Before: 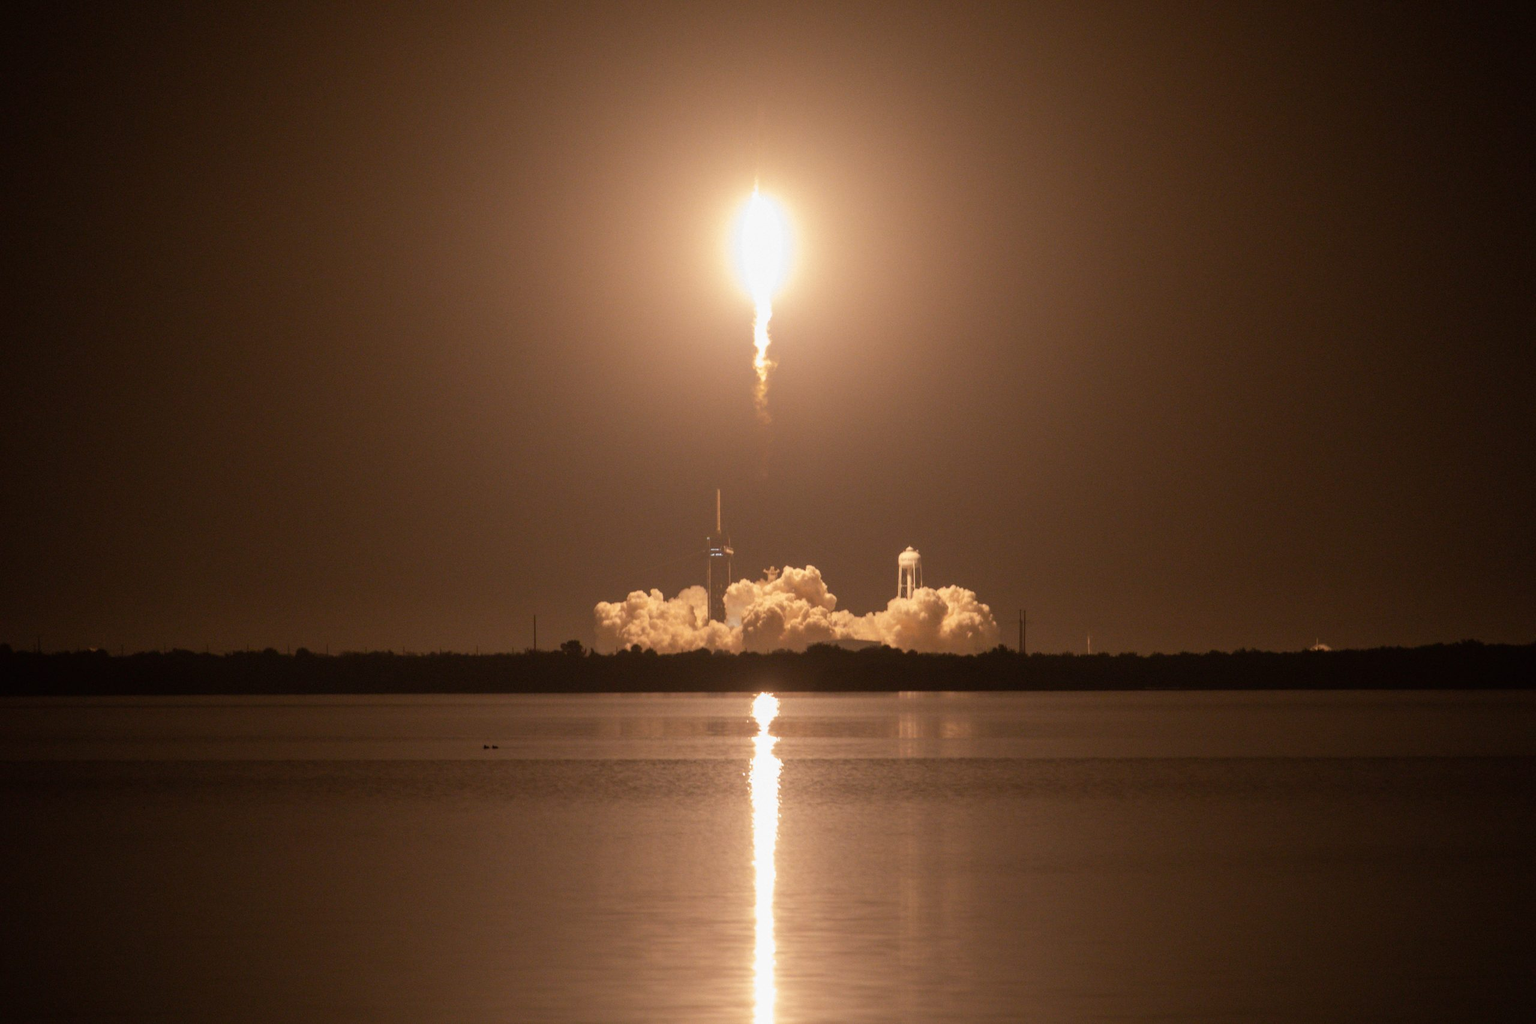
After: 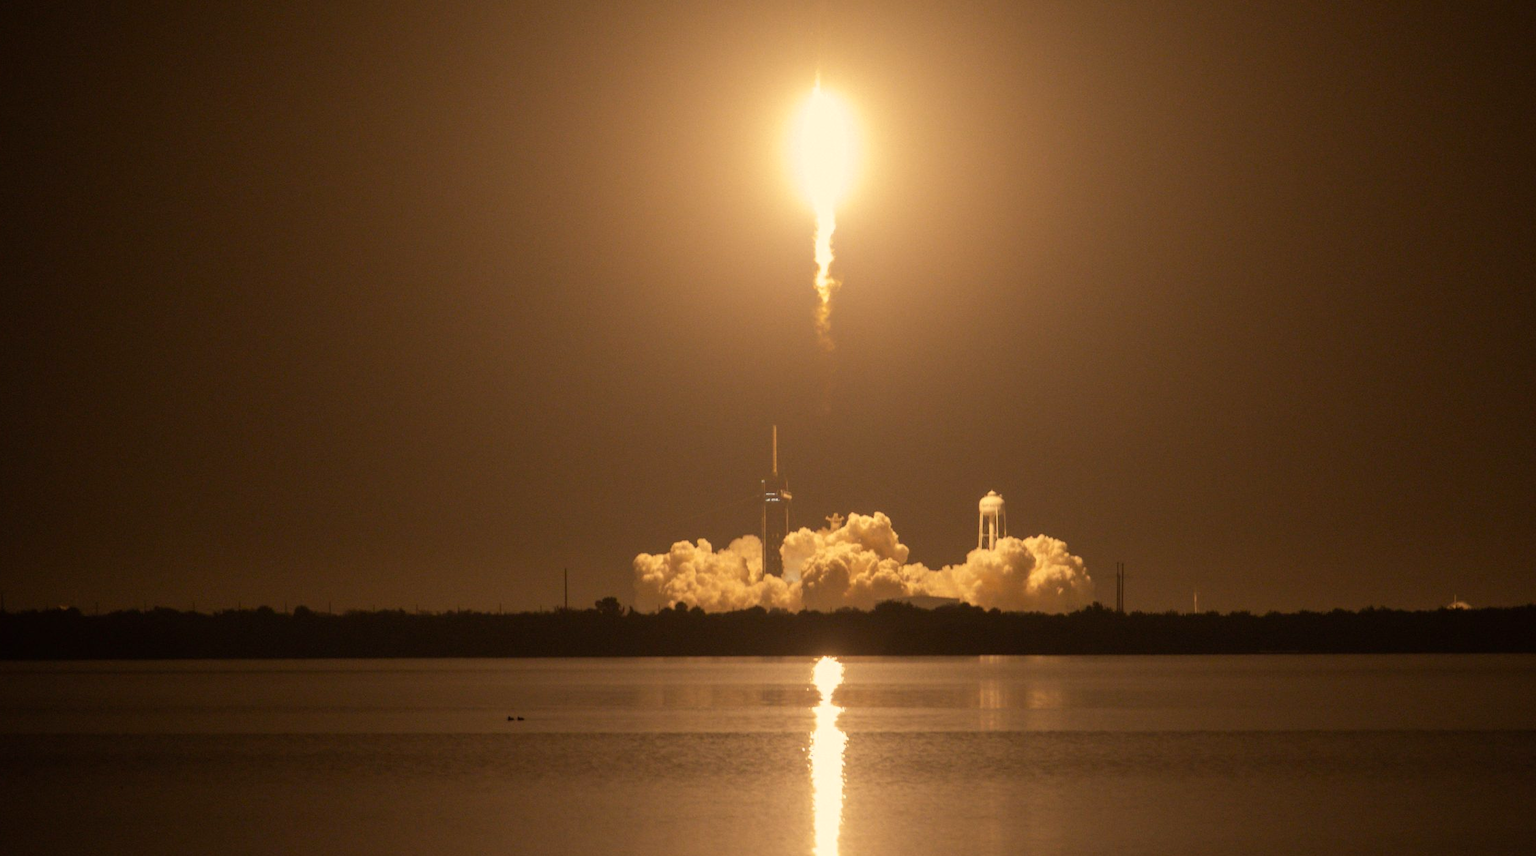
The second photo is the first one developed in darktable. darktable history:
crop and rotate: left 2.425%, top 11.305%, right 9.6%, bottom 15.08%
color correction: highlights a* 1.39, highlights b* 17.83
